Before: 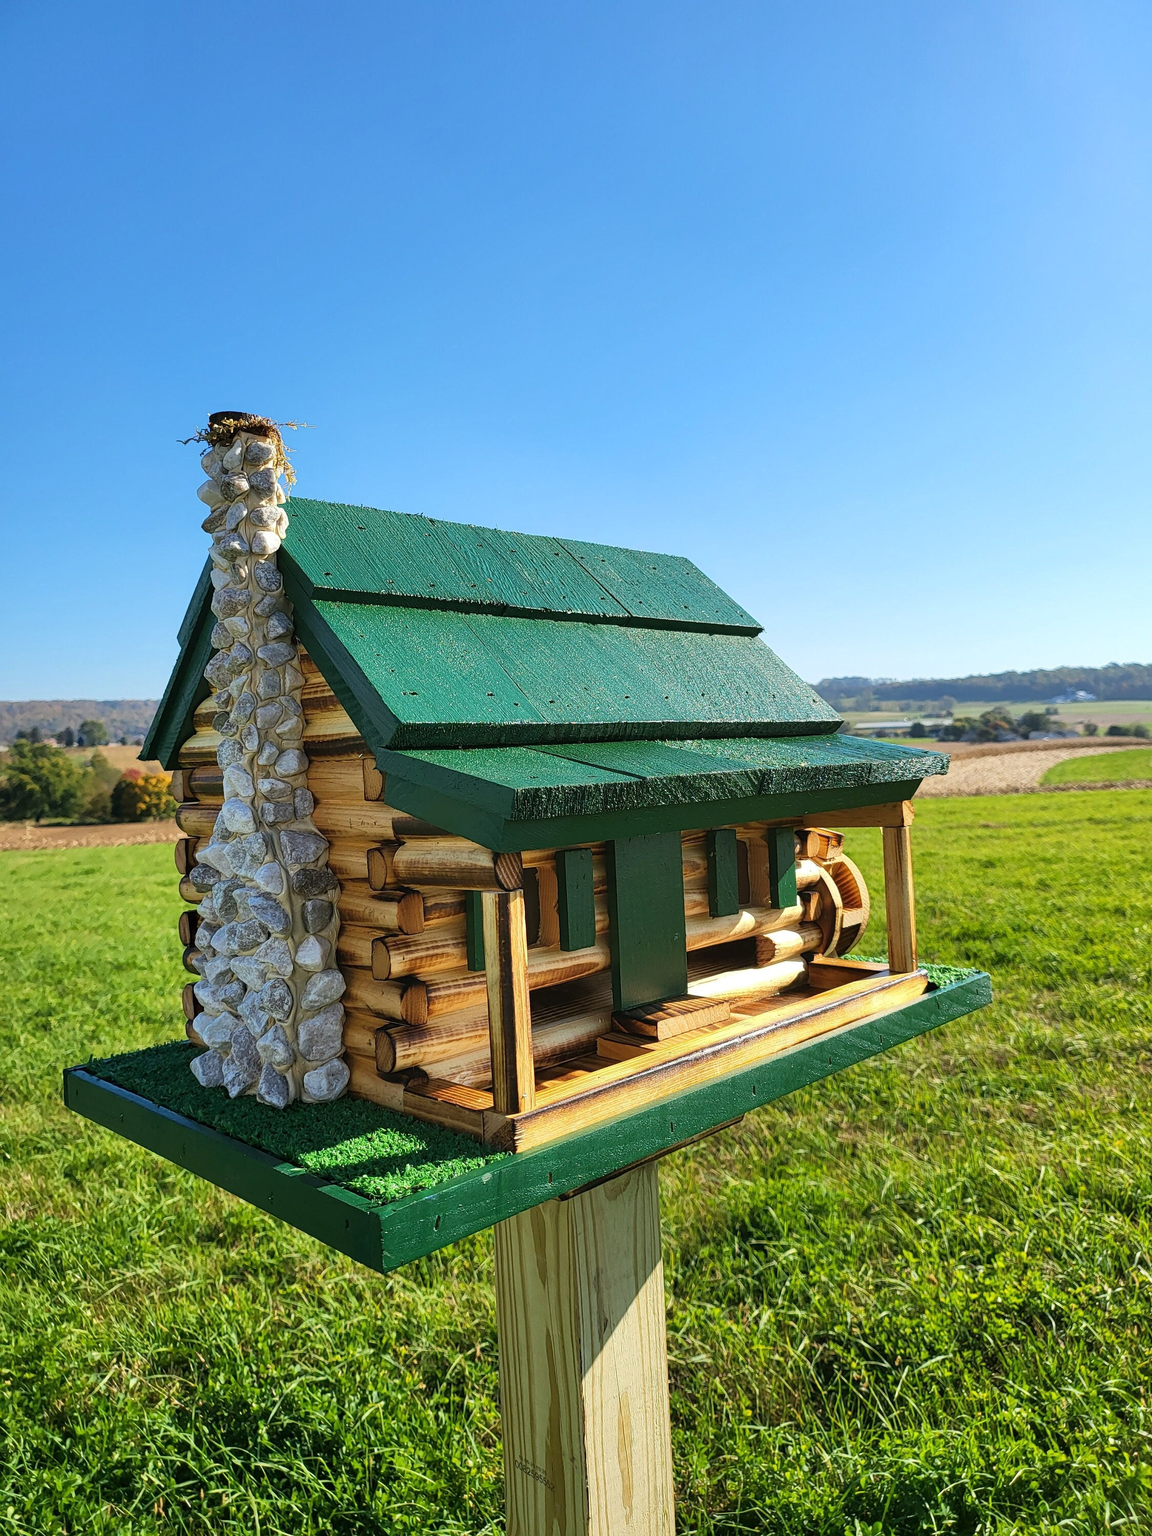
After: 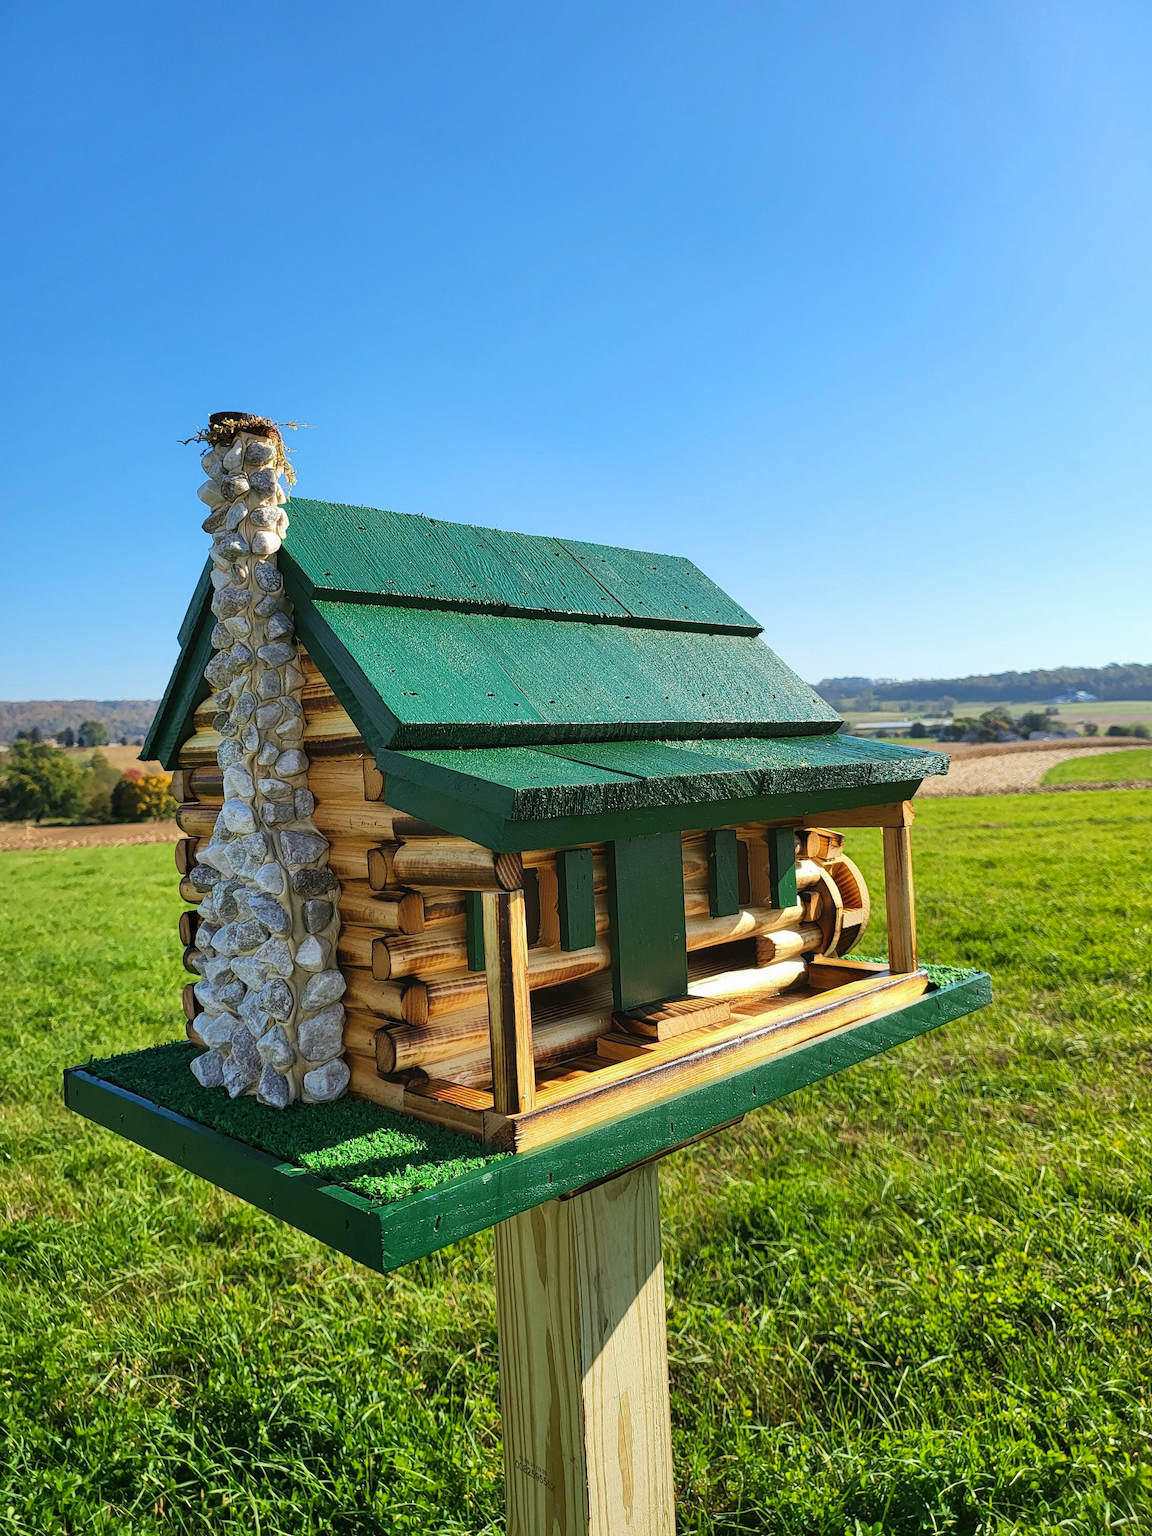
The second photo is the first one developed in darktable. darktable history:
contrast brightness saturation: contrast -0.016, brightness -0.01, saturation 0.034
